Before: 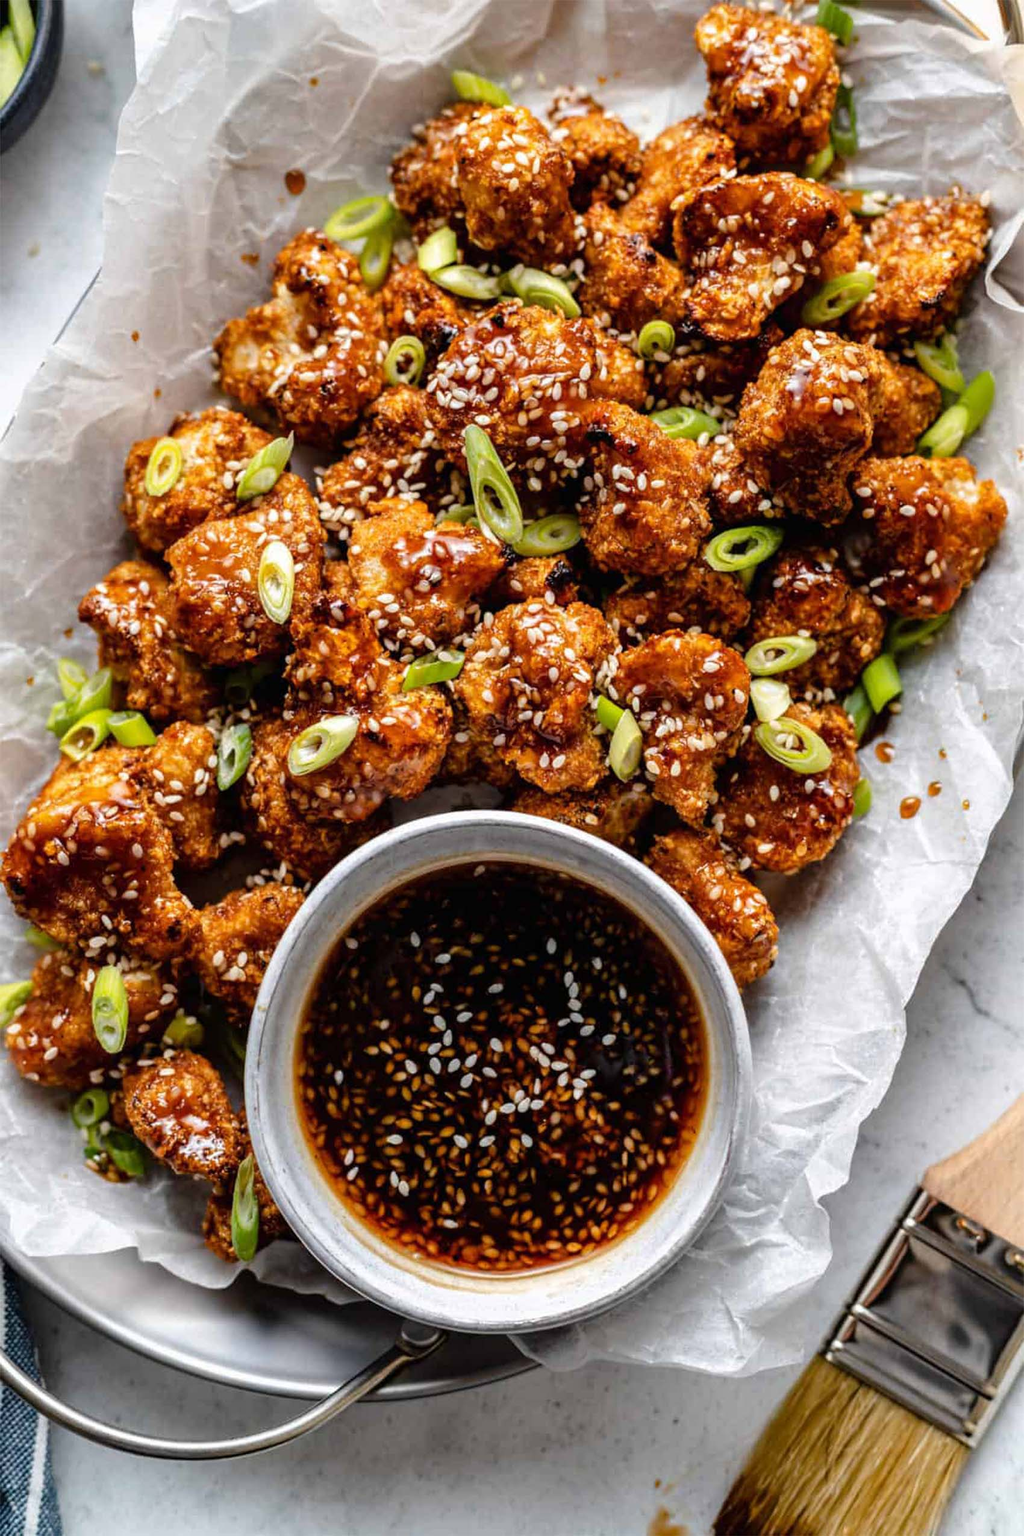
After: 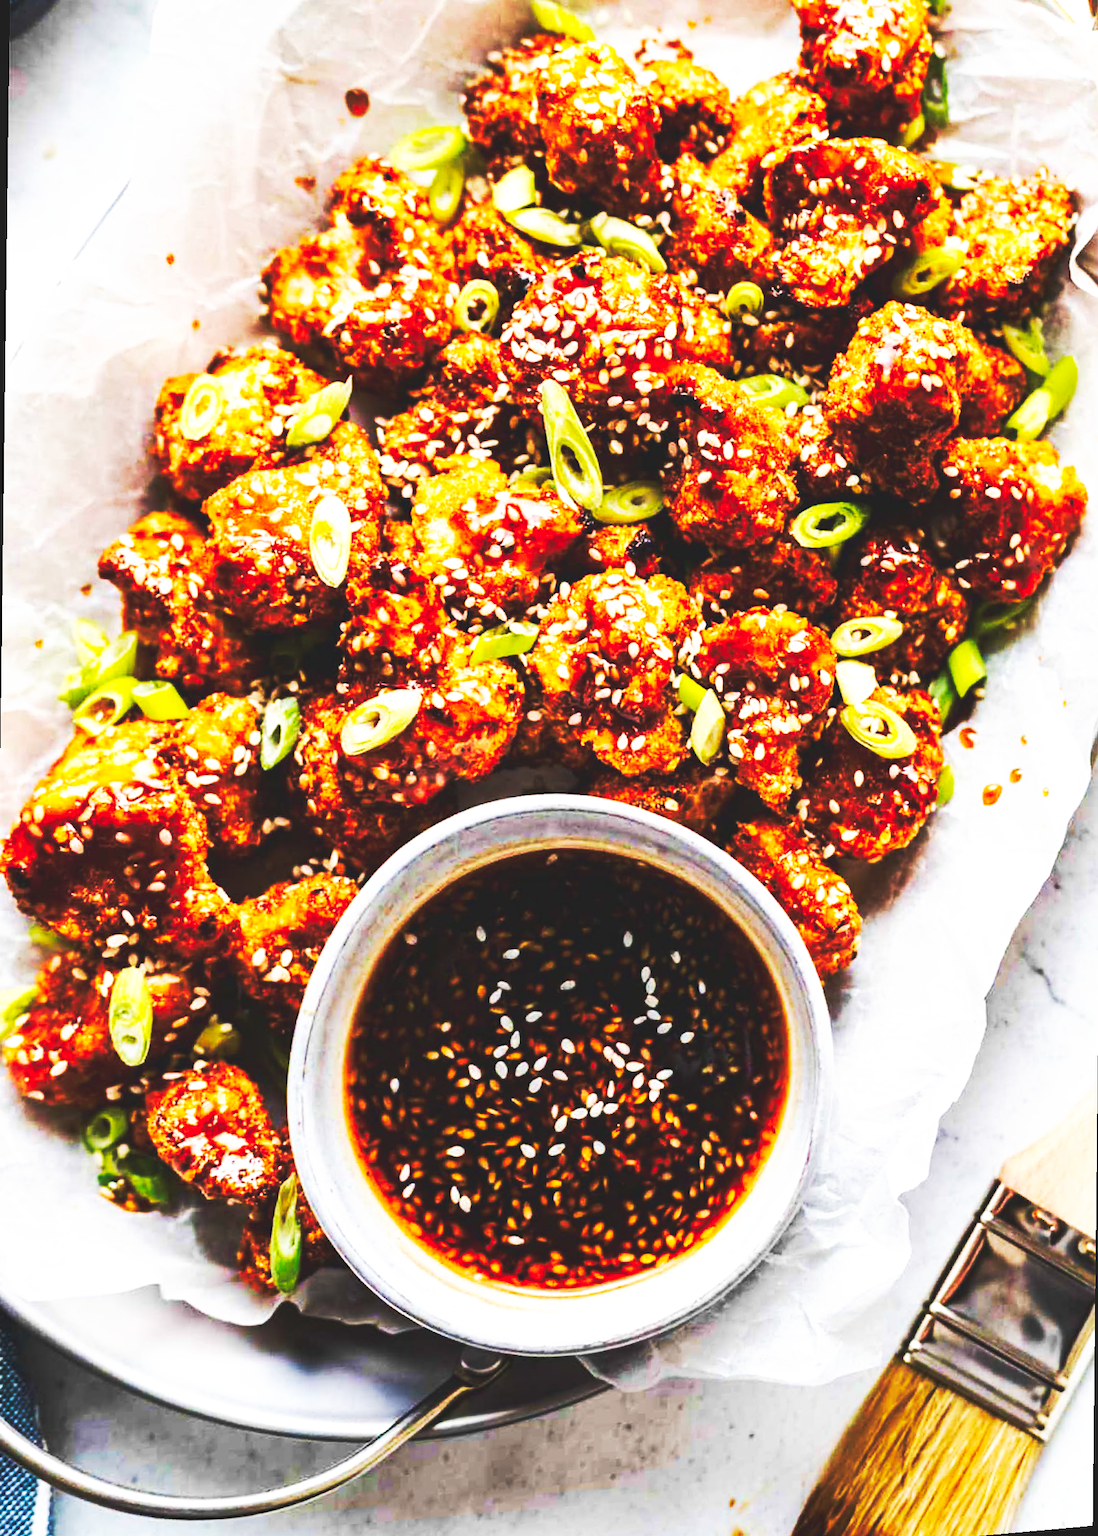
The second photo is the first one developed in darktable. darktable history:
rotate and perspective: rotation 0.679°, lens shift (horizontal) 0.136, crop left 0.009, crop right 0.991, crop top 0.078, crop bottom 0.95
velvia: strength 45%
tone equalizer: on, module defaults
base curve: curves: ch0 [(0, 0.015) (0.085, 0.116) (0.134, 0.298) (0.19, 0.545) (0.296, 0.764) (0.599, 0.982) (1, 1)], preserve colors none
